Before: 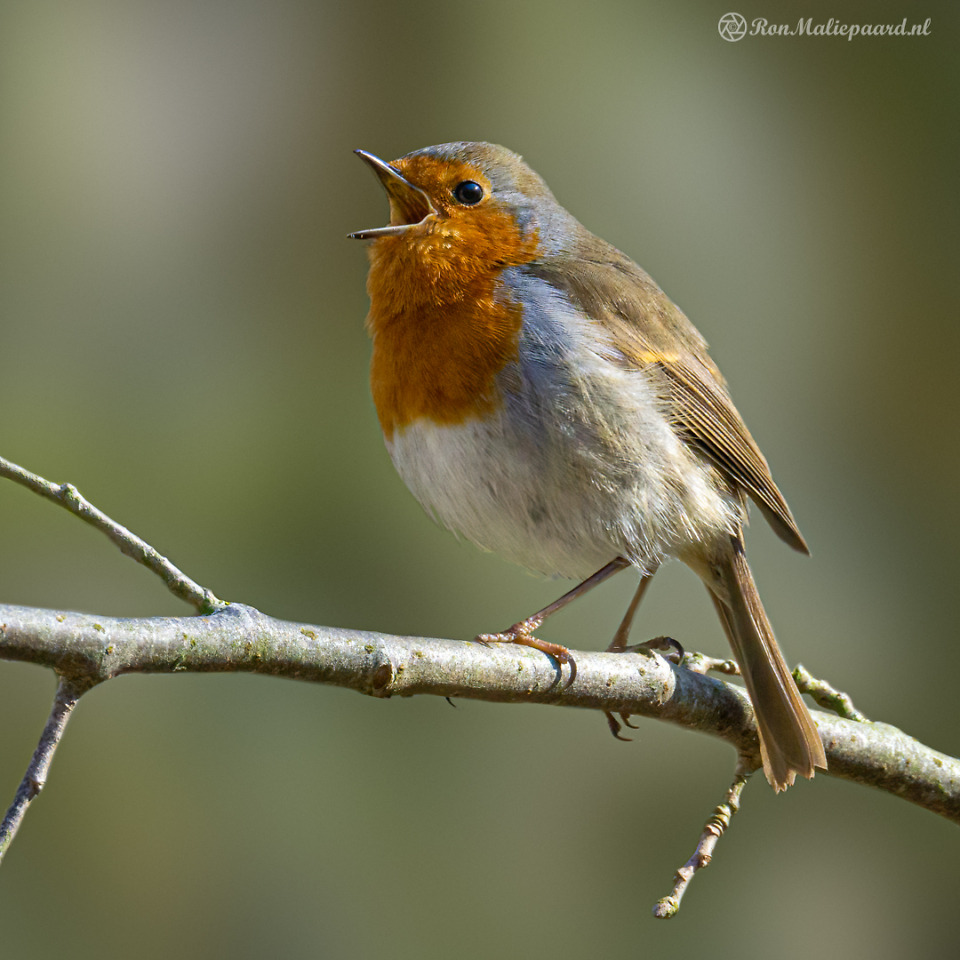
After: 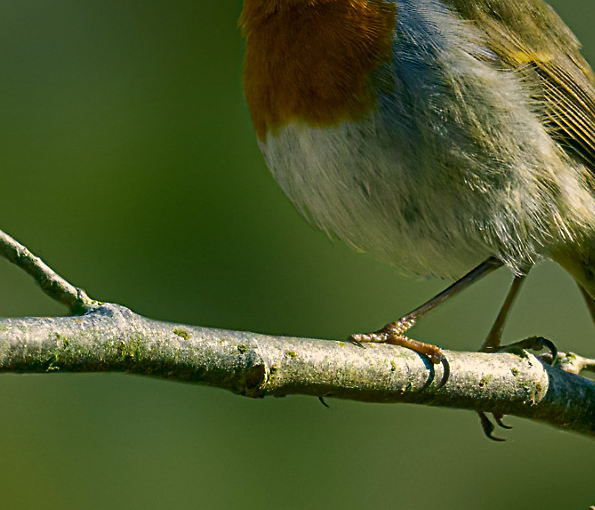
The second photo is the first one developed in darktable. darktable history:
sharpen: on, module defaults
white balance: red 0.984, blue 1.059
contrast brightness saturation: contrast 0.07, brightness -0.14, saturation 0.11
graduated density: on, module defaults
exposure: black level correction 0.001, compensate highlight preservation false
crop: left 13.312%, top 31.28%, right 24.627%, bottom 15.582%
color correction: highlights a* 5.3, highlights b* 24.26, shadows a* -15.58, shadows b* 4.02
